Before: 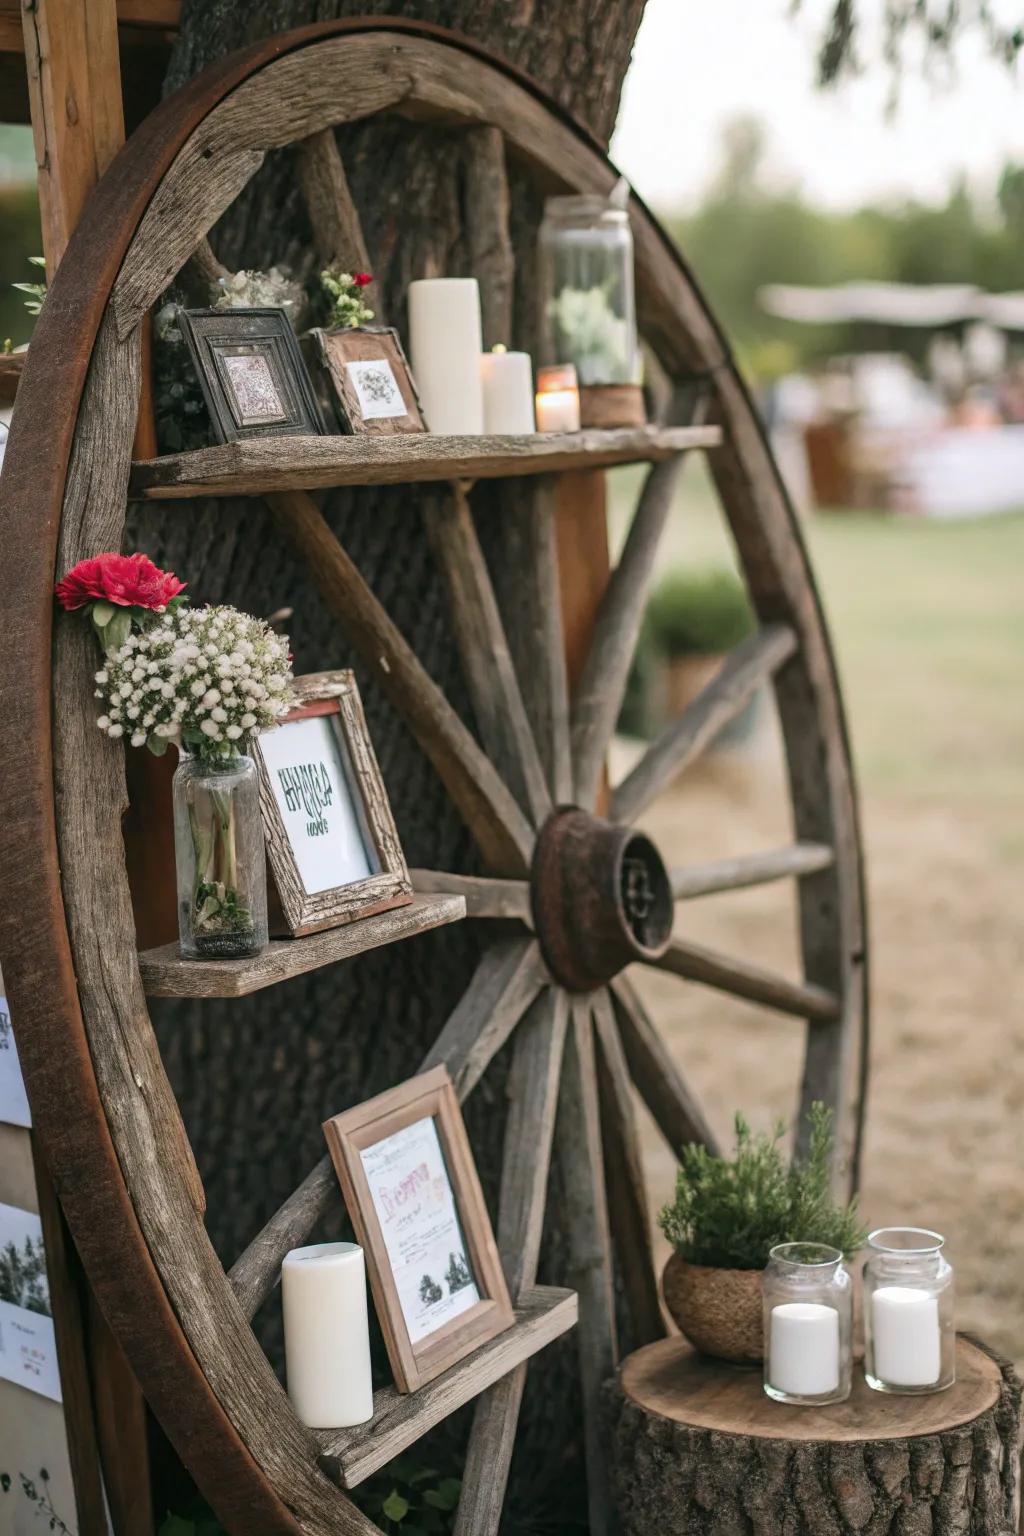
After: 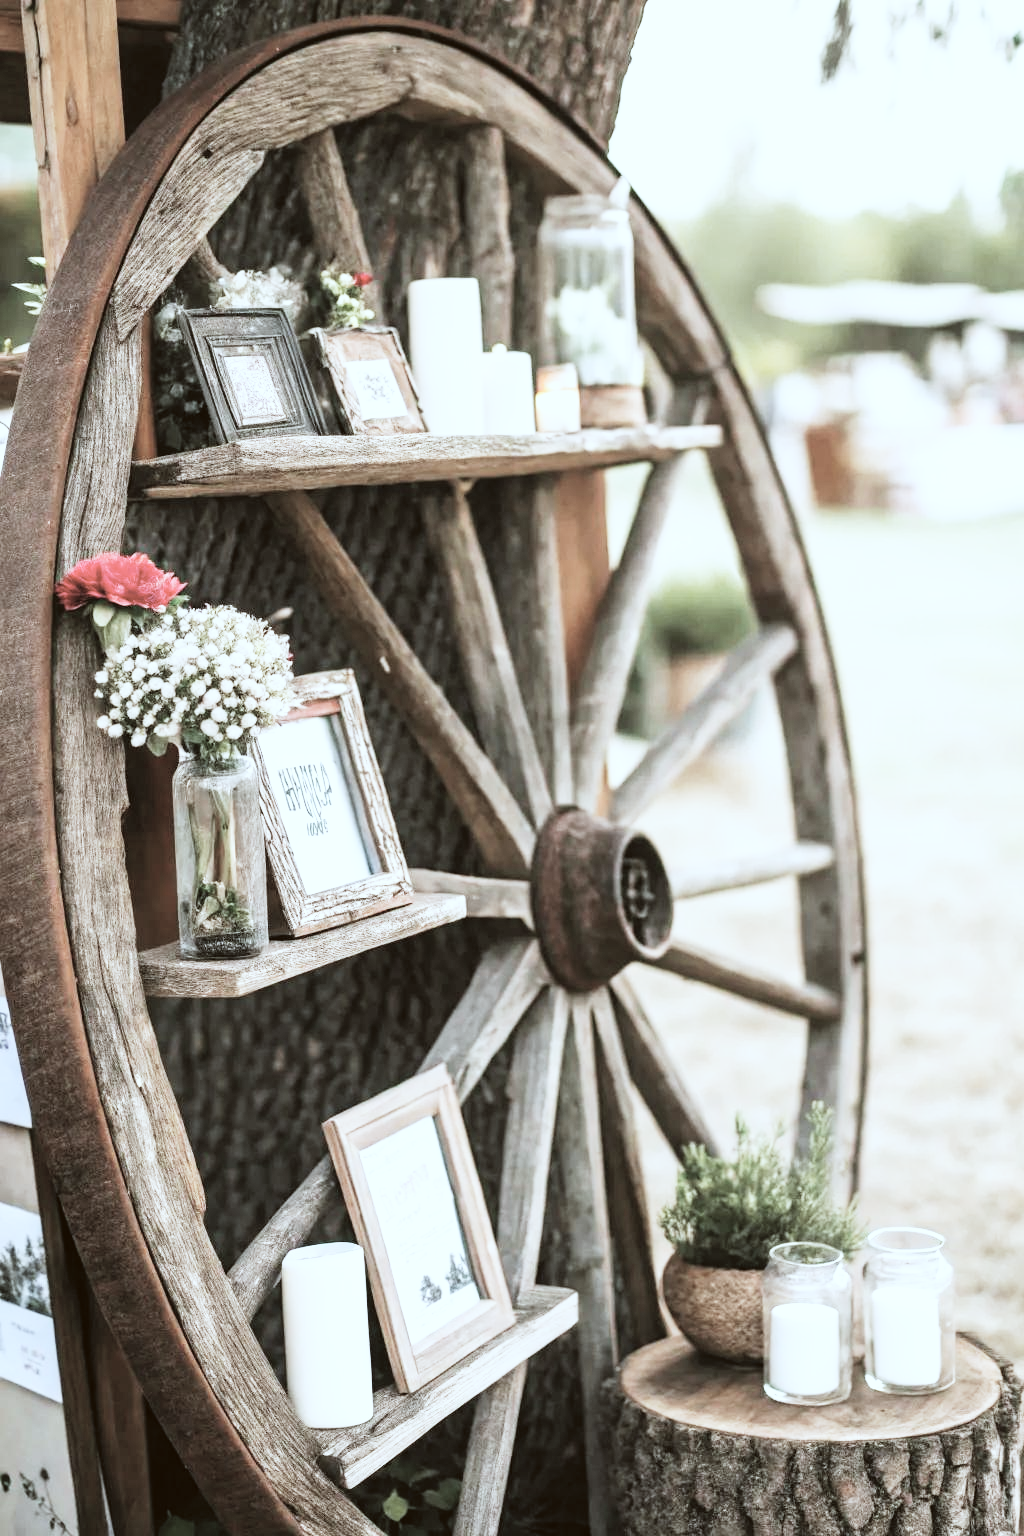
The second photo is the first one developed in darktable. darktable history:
base curve: curves: ch0 [(0, 0) (0.007, 0.004) (0.027, 0.03) (0.046, 0.07) (0.207, 0.54) (0.442, 0.872) (0.673, 0.972) (1, 1)], preserve colors none
color correction: highlights a* -3.22, highlights b* -6.74, shadows a* 3.2, shadows b* 5.77
contrast brightness saturation: brightness 0.189, saturation -0.51
